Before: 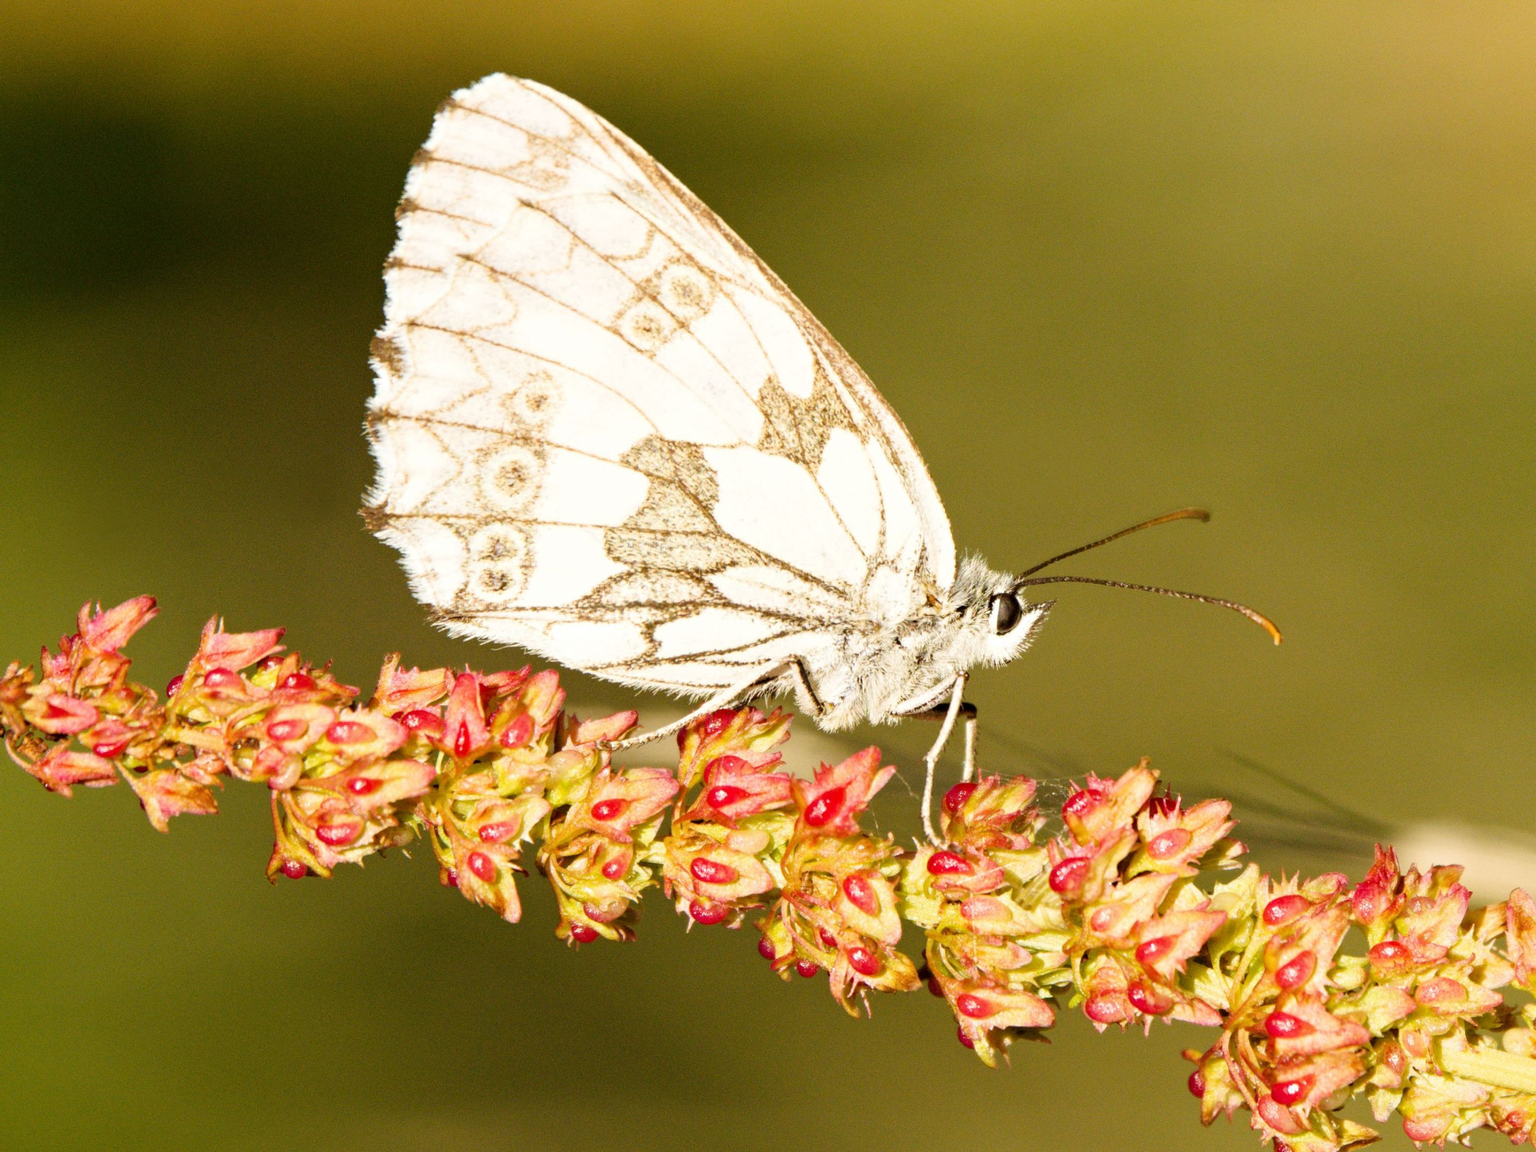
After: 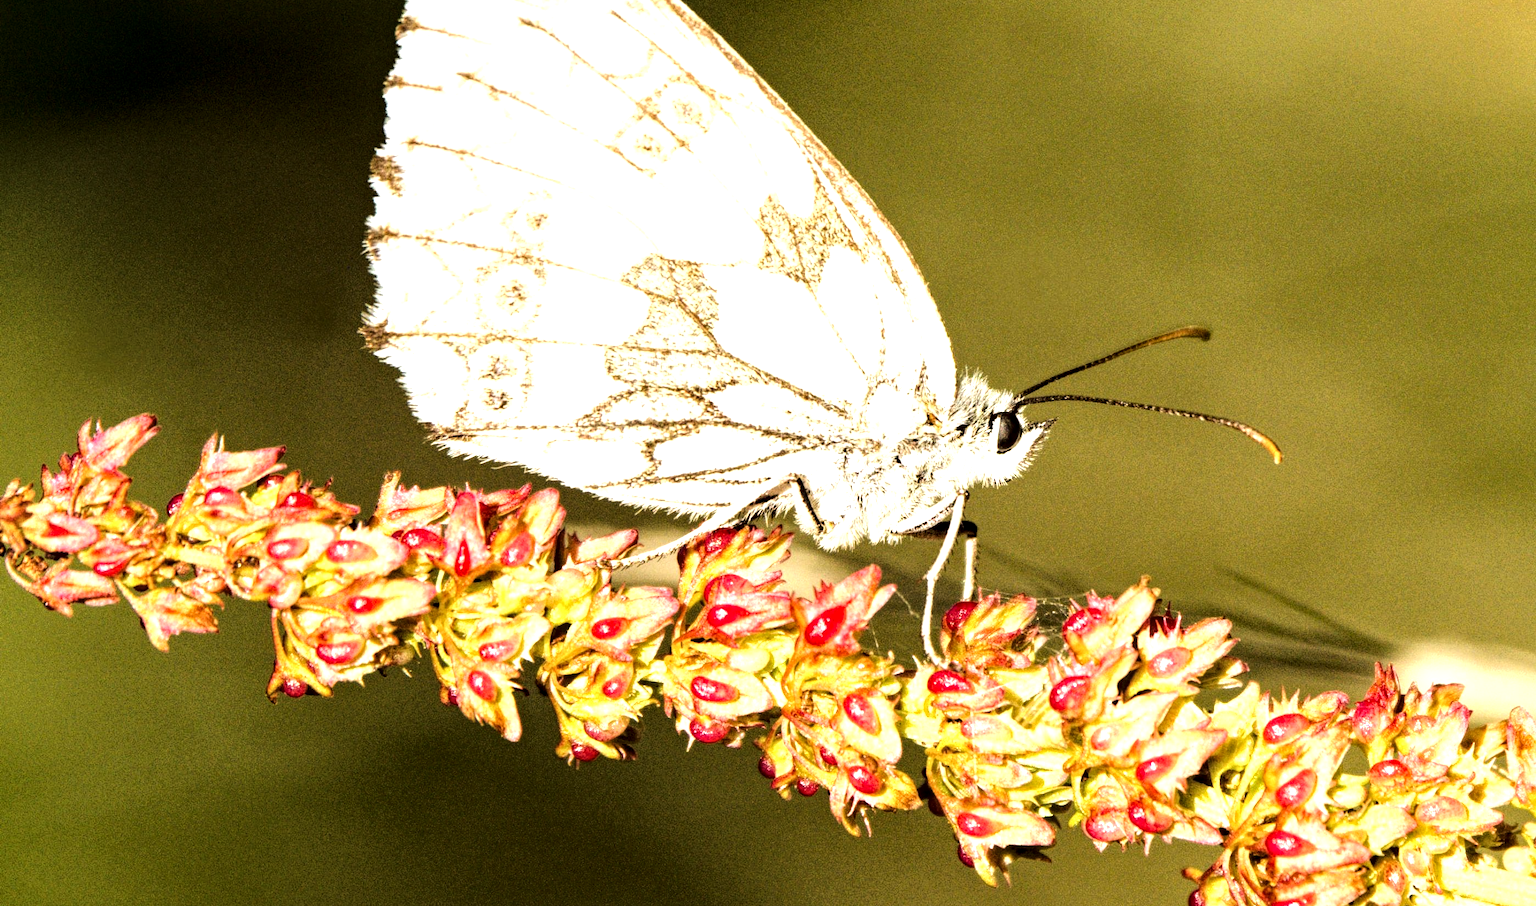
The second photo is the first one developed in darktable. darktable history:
local contrast: highlights 103%, shadows 100%, detail 200%, midtone range 0.2
crop and rotate: top 15.779%, bottom 5.46%
tone equalizer: -8 EV -0.79 EV, -7 EV -0.686 EV, -6 EV -0.618 EV, -5 EV -0.387 EV, -3 EV 0.369 EV, -2 EV 0.6 EV, -1 EV 0.679 EV, +0 EV 0.742 EV, edges refinement/feathering 500, mask exposure compensation -1.57 EV, preserve details no
tone curve: curves: ch0 [(0, 0.023) (0.132, 0.075) (0.241, 0.178) (0.487, 0.491) (0.782, 0.8) (1, 0.989)]; ch1 [(0, 0) (0.396, 0.369) (0.467, 0.454) (0.498, 0.5) (0.518, 0.517) (0.57, 0.586) (0.619, 0.663) (0.692, 0.744) (1, 1)]; ch2 [(0, 0) (0.427, 0.416) (0.483, 0.481) (0.503, 0.503) (0.526, 0.527) (0.563, 0.573) (0.632, 0.667) (0.705, 0.737) (0.985, 0.966)], color space Lab, linked channels, preserve colors none
